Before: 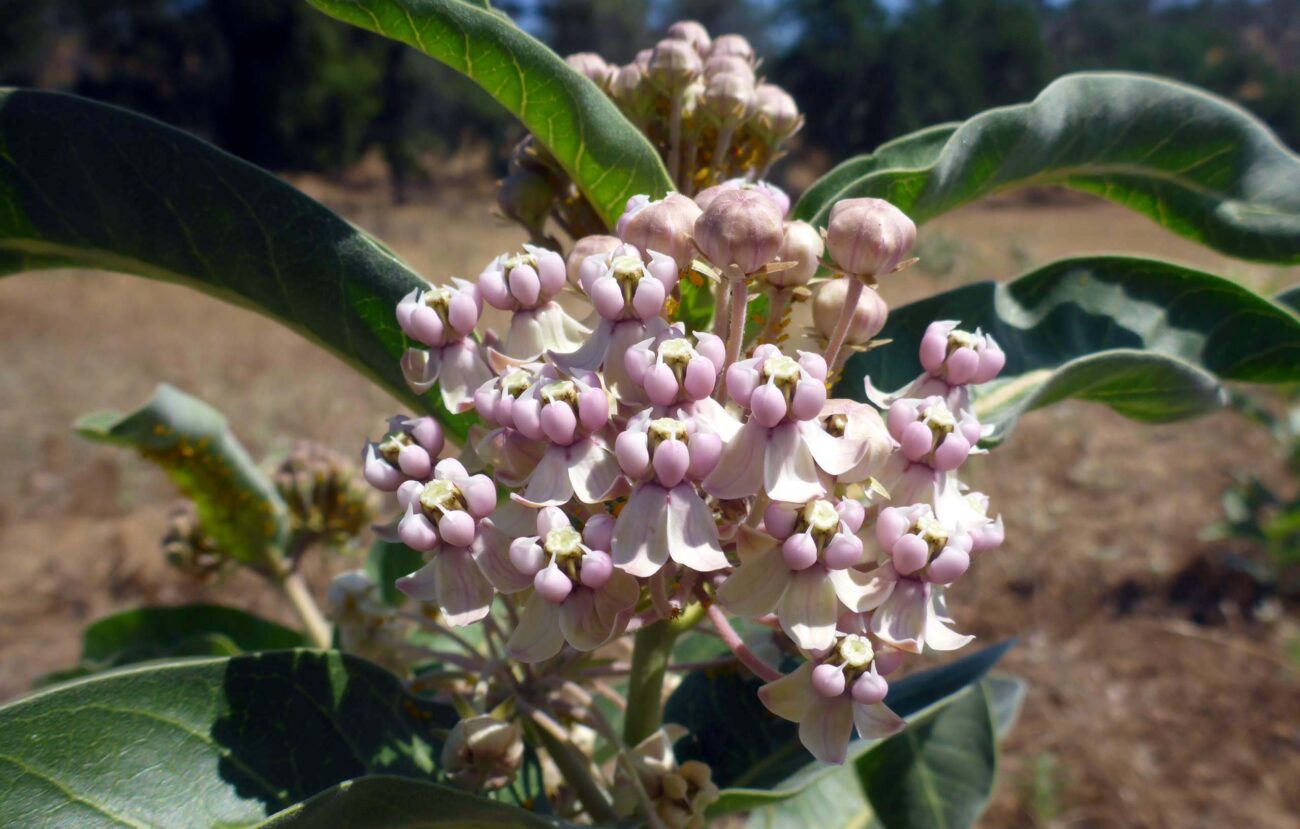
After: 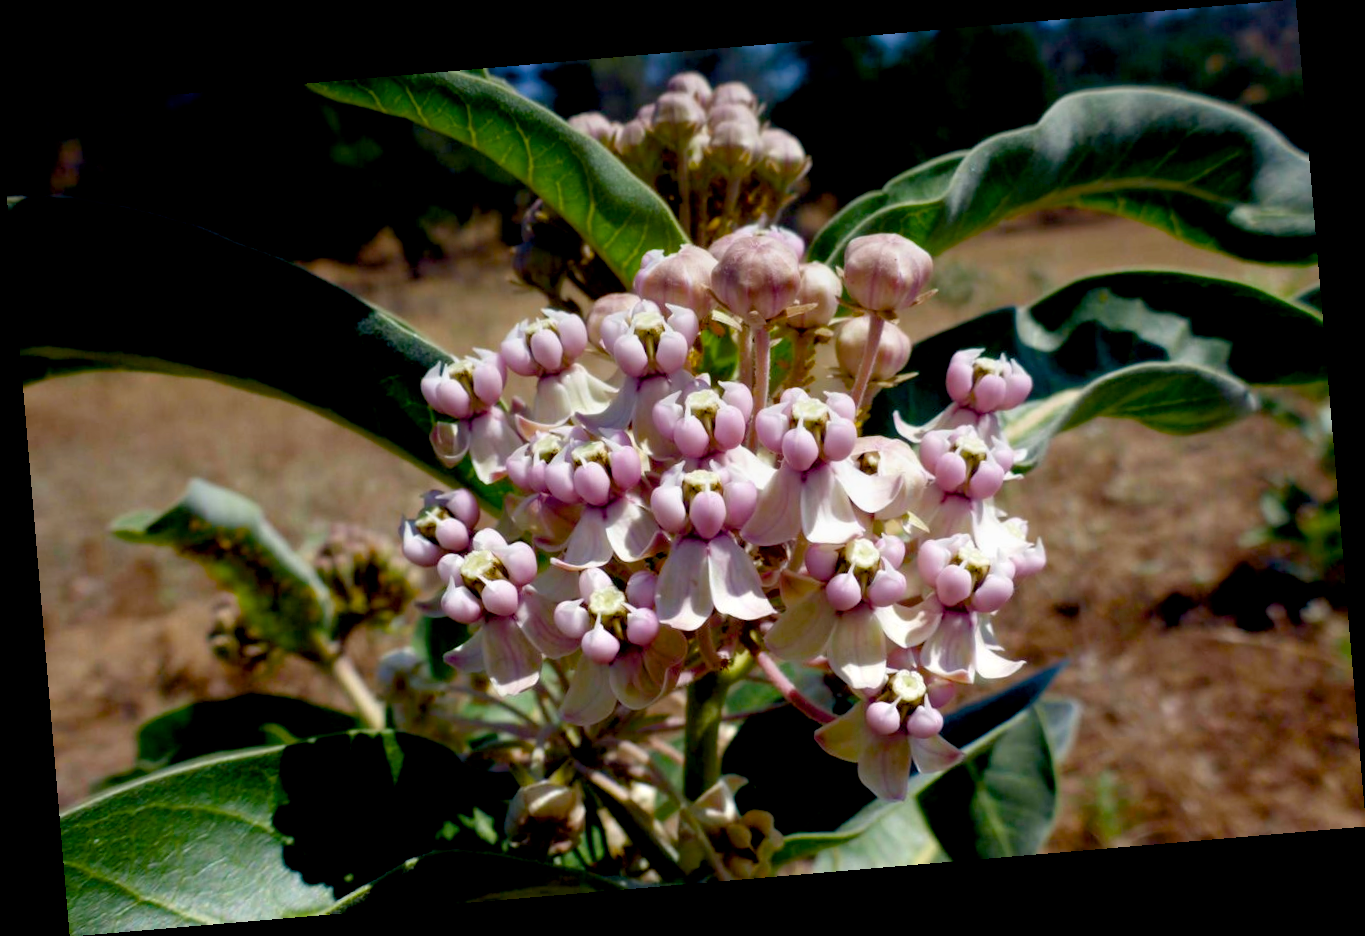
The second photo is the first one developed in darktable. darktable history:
graduated density: on, module defaults
rotate and perspective: rotation -4.86°, automatic cropping off
exposure: black level correction 0.025, exposure 0.182 EV, compensate highlight preservation false
color balance rgb: perceptual saturation grading › global saturation 20%, perceptual saturation grading › highlights -25%, perceptual saturation grading › shadows 25%
